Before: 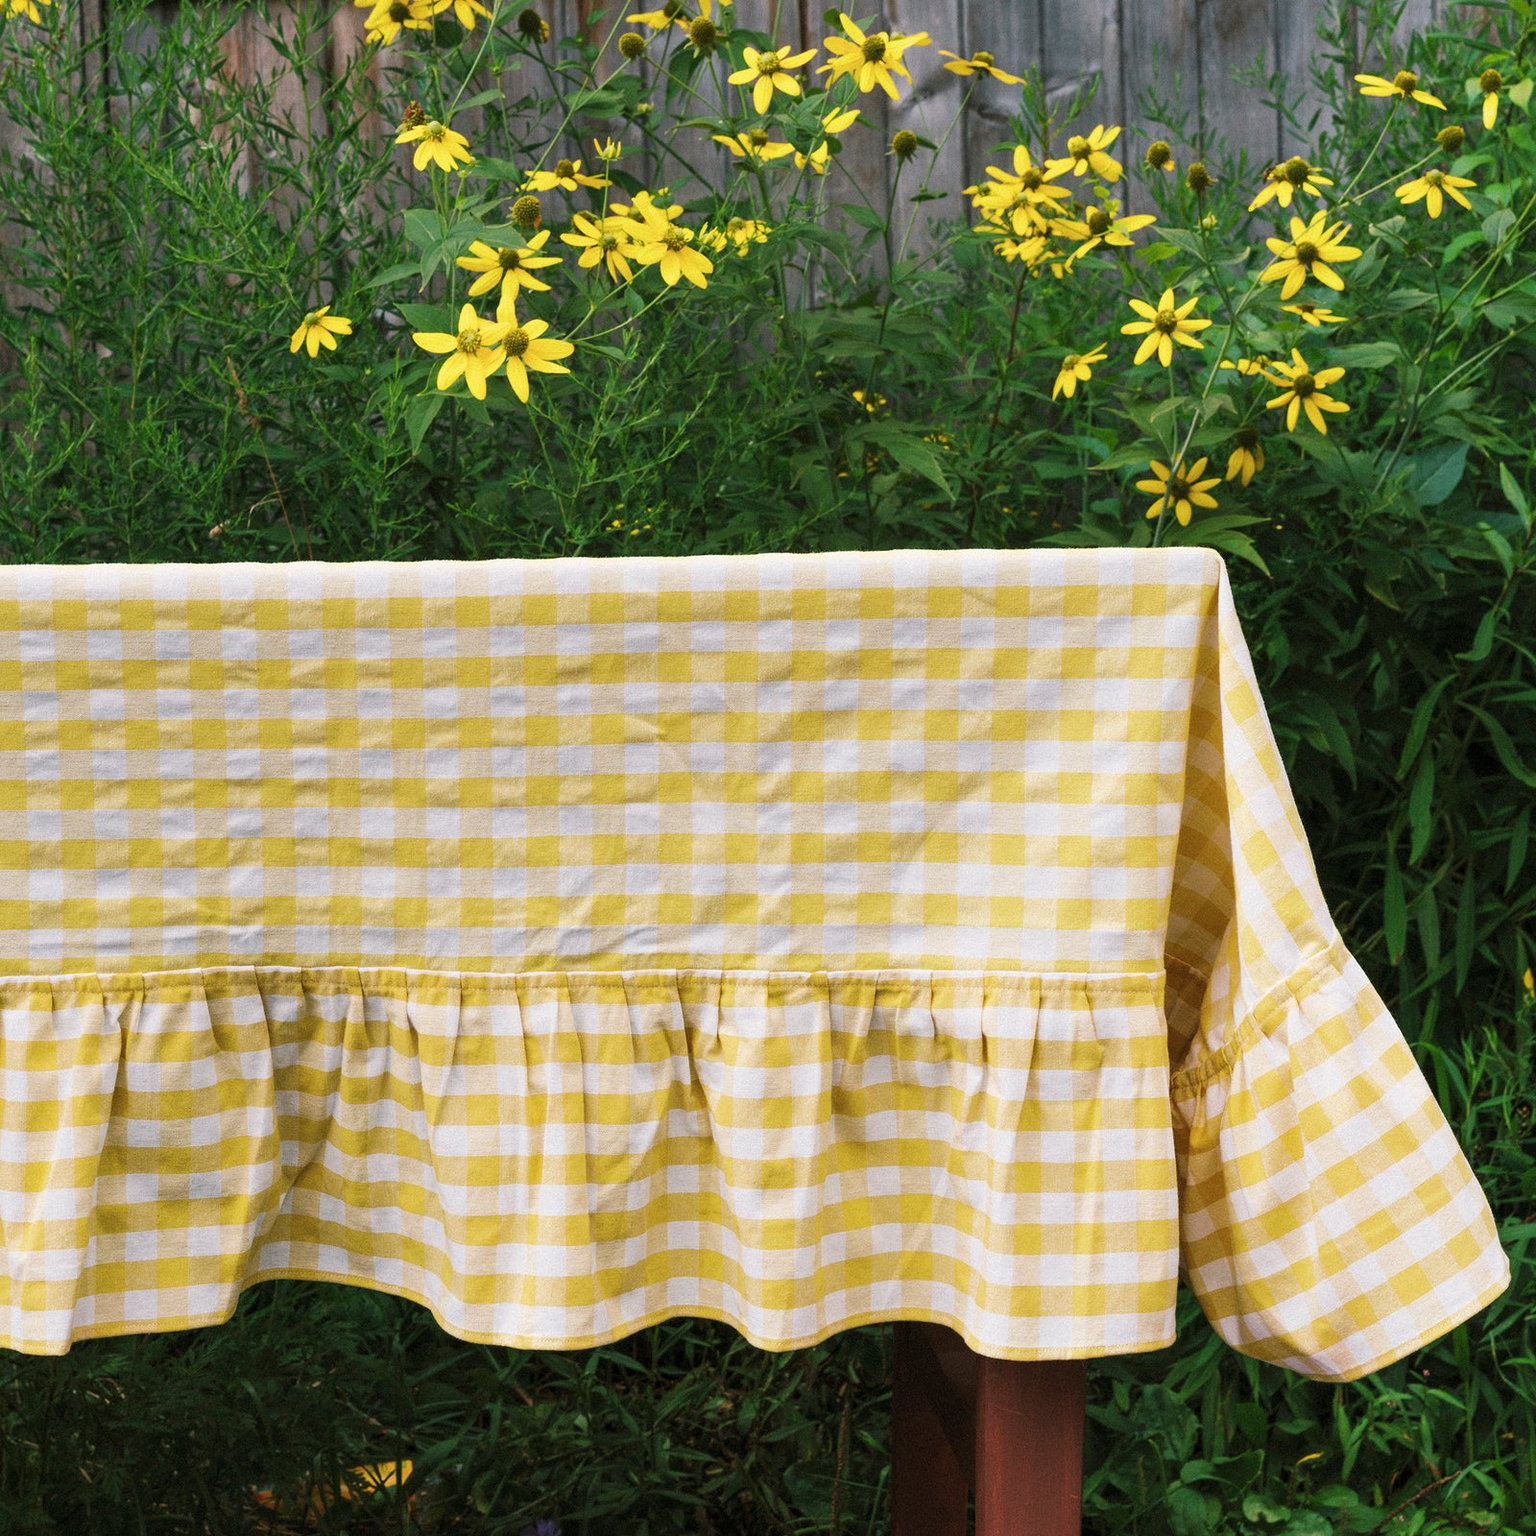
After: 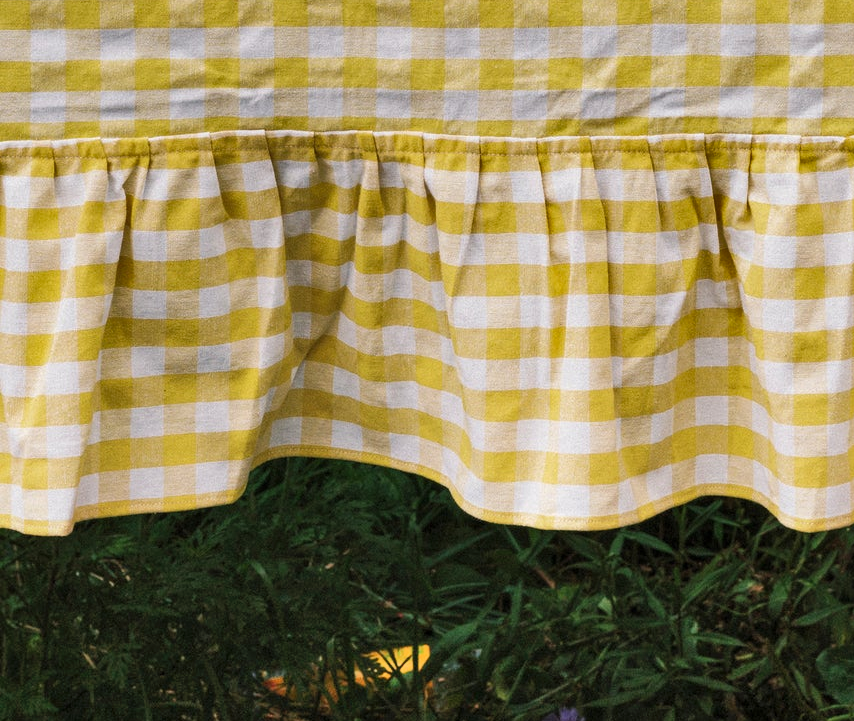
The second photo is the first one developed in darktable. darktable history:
crop and rotate: top 54.778%, right 46.61%, bottom 0.159%
shadows and highlights: soften with gaussian
